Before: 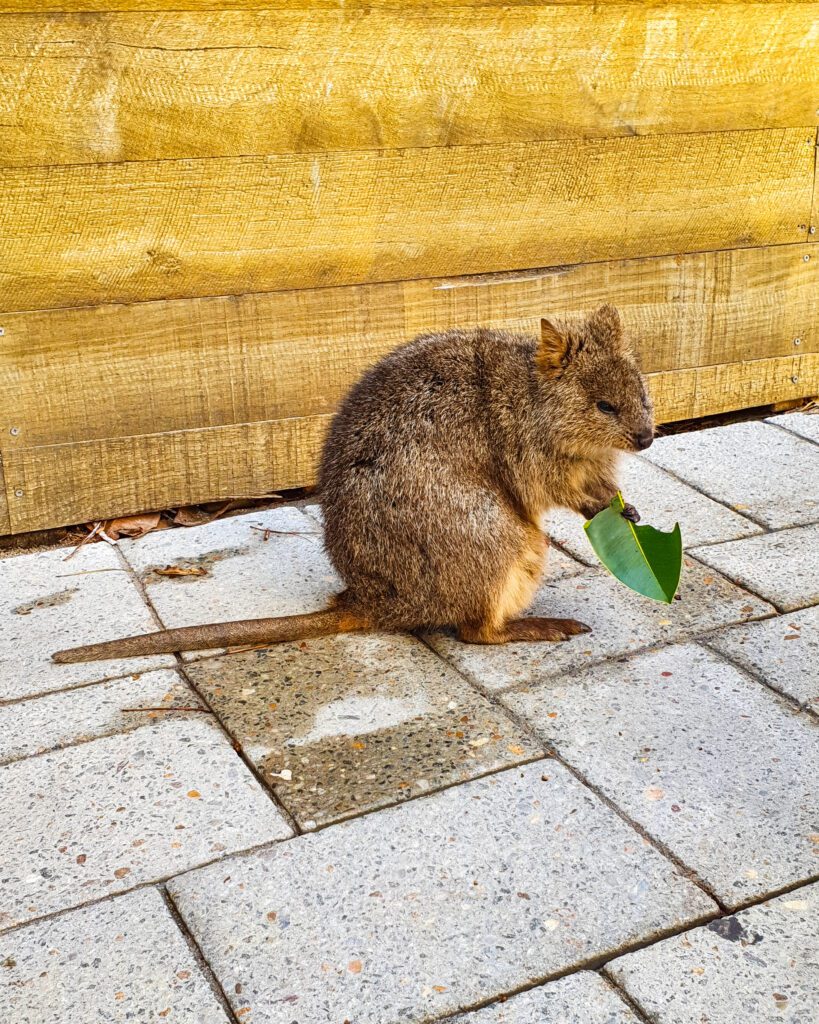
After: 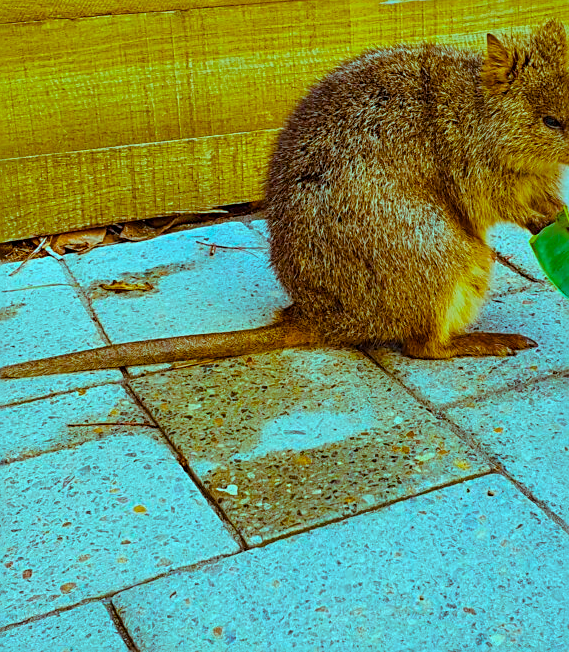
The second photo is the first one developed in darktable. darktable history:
color balance rgb: highlights gain › luminance -32.833%, highlights gain › chroma 5.69%, highlights gain › hue 214.46°, linear chroma grading › global chroma 40.313%, perceptual saturation grading › global saturation 35.236%
sharpen: on, module defaults
crop: left 6.671%, top 27.848%, right 23.828%, bottom 8.429%
